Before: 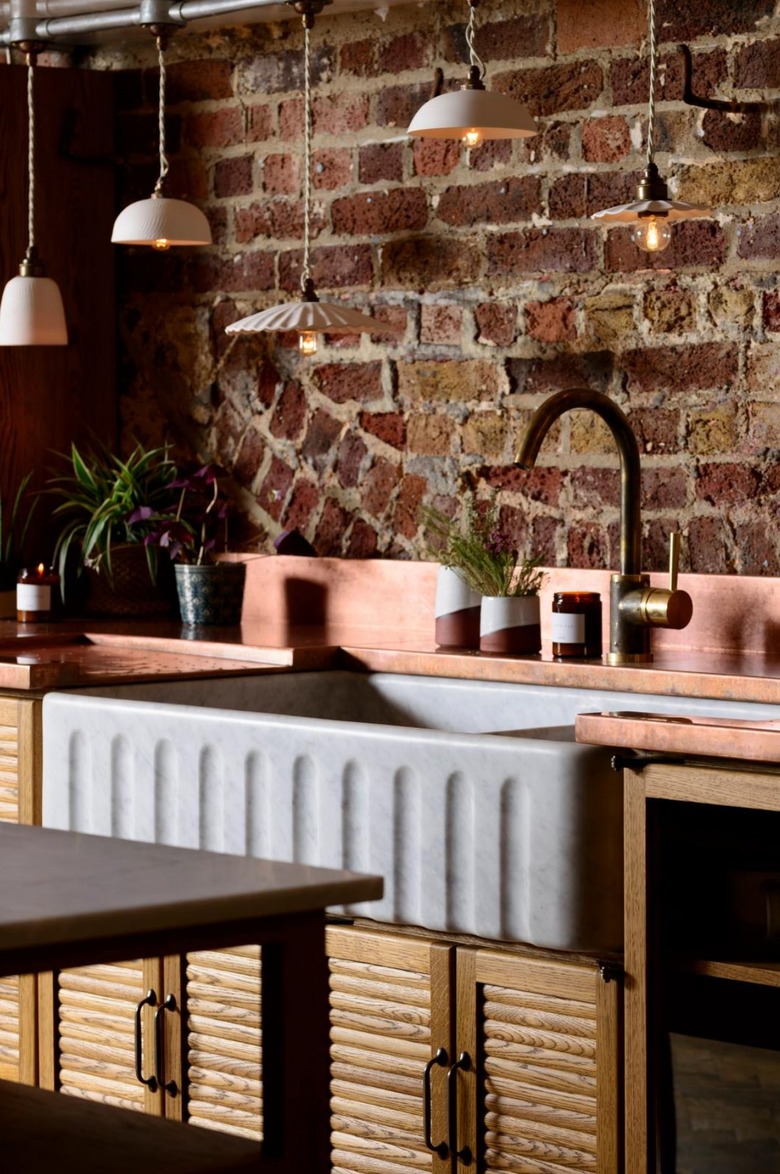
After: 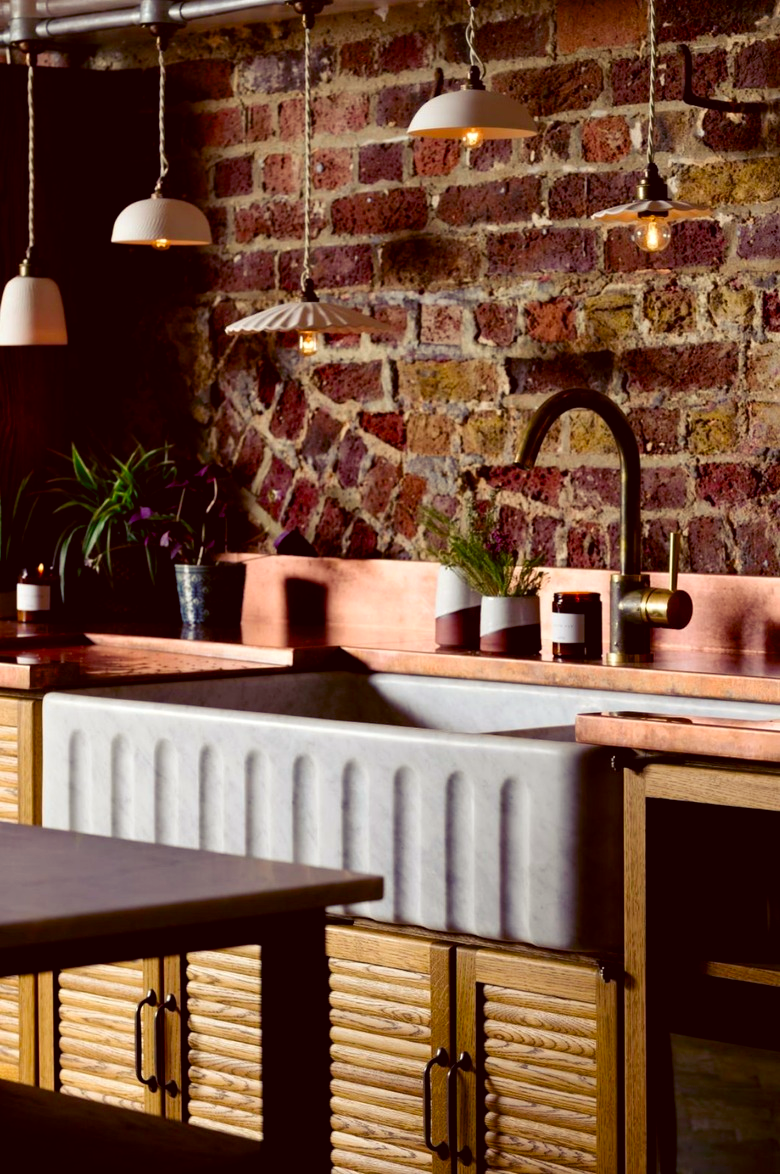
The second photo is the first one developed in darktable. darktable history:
color balance rgb: shadows lift › luminance -28.76%, shadows lift › chroma 15%, shadows lift › hue 270°, power › chroma 1%, power › hue 255°, highlights gain › luminance 7.14%, highlights gain › chroma 2%, highlights gain › hue 90°, global offset › luminance -0.29%, global offset › hue 260°, perceptual saturation grading › global saturation 20%, perceptual saturation grading › highlights -13.92%, perceptual saturation grading › shadows 50%
color correction: highlights a* -0.482, highlights b* 0.161, shadows a* 4.66, shadows b* 20.72
